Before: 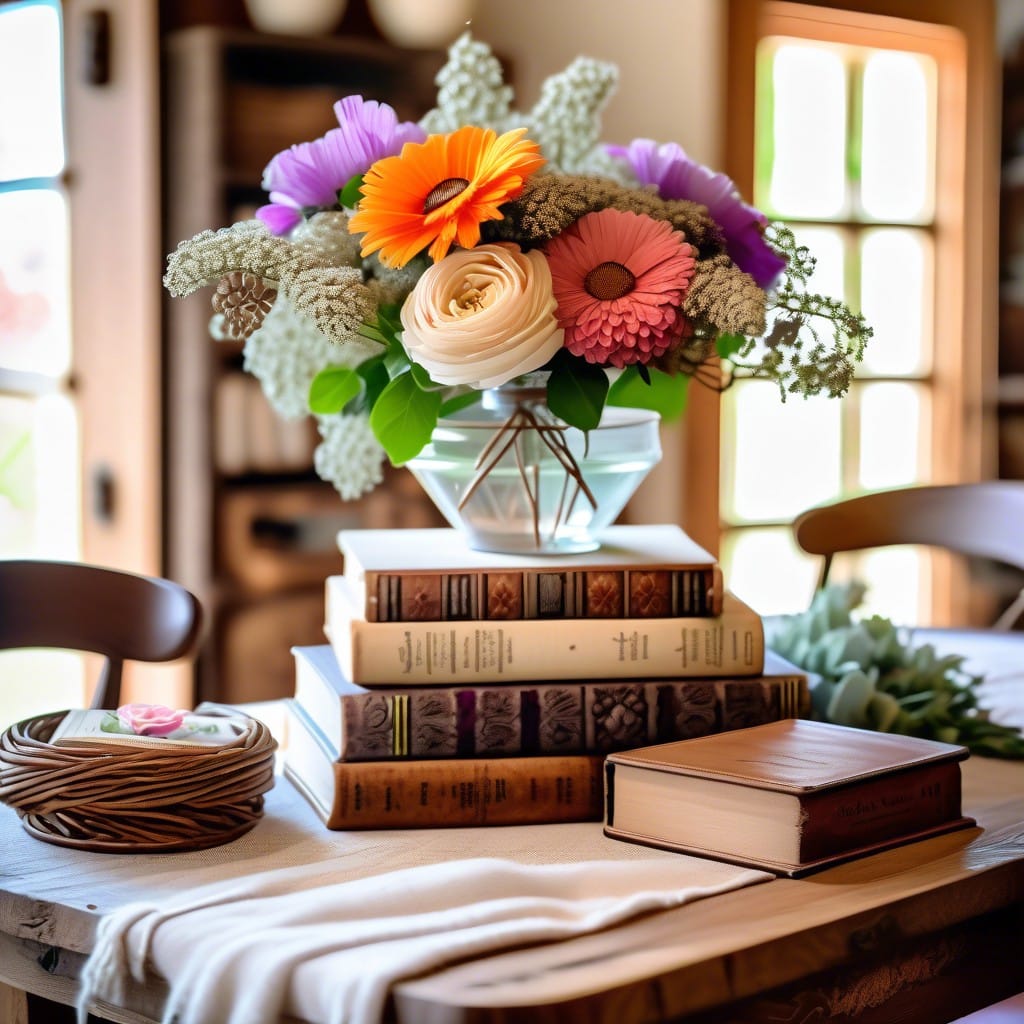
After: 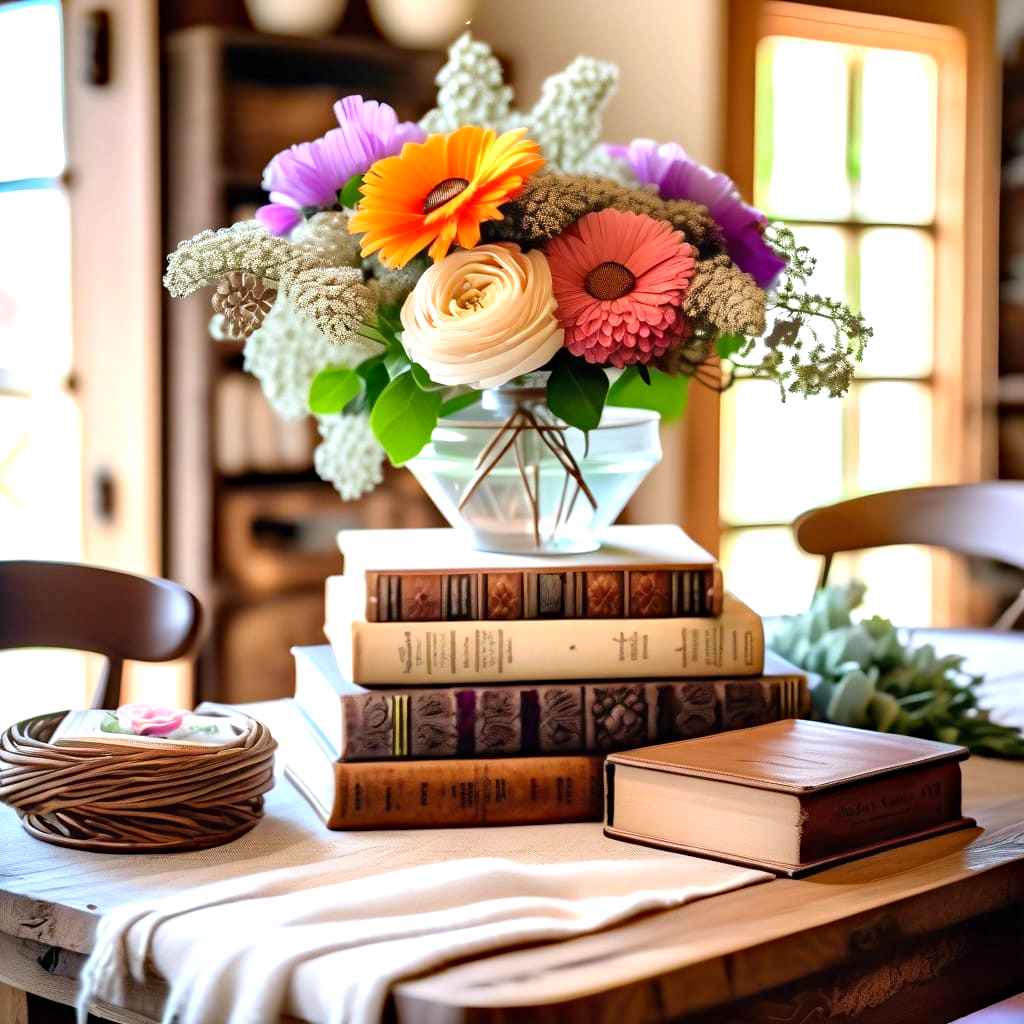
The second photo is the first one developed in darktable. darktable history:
haze removal: compatibility mode true, adaptive false
exposure: black level correction 0, exposure 0.5 EV, compensate highlight preservation false
